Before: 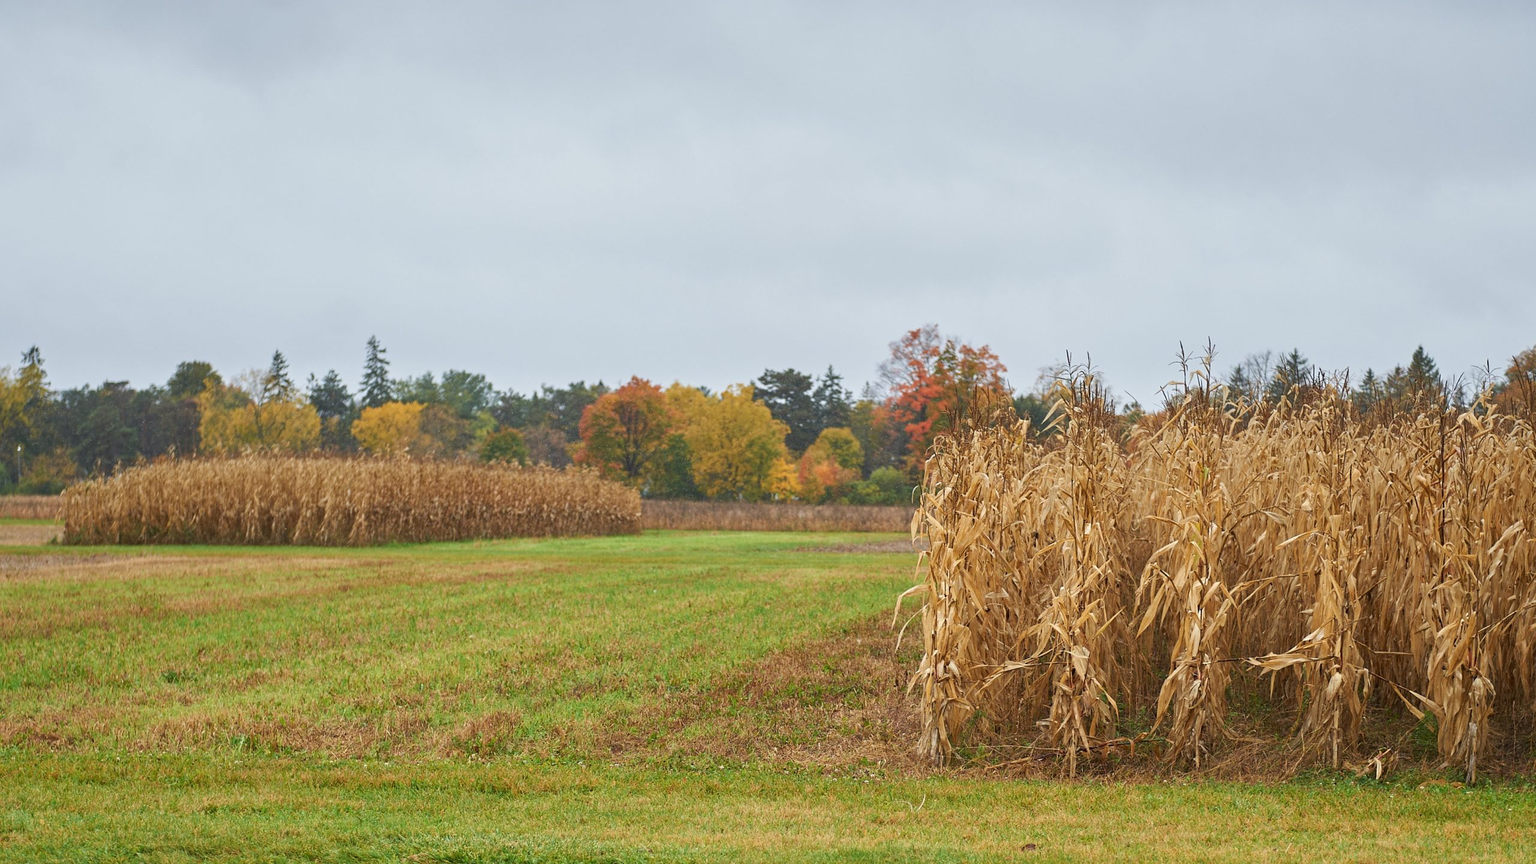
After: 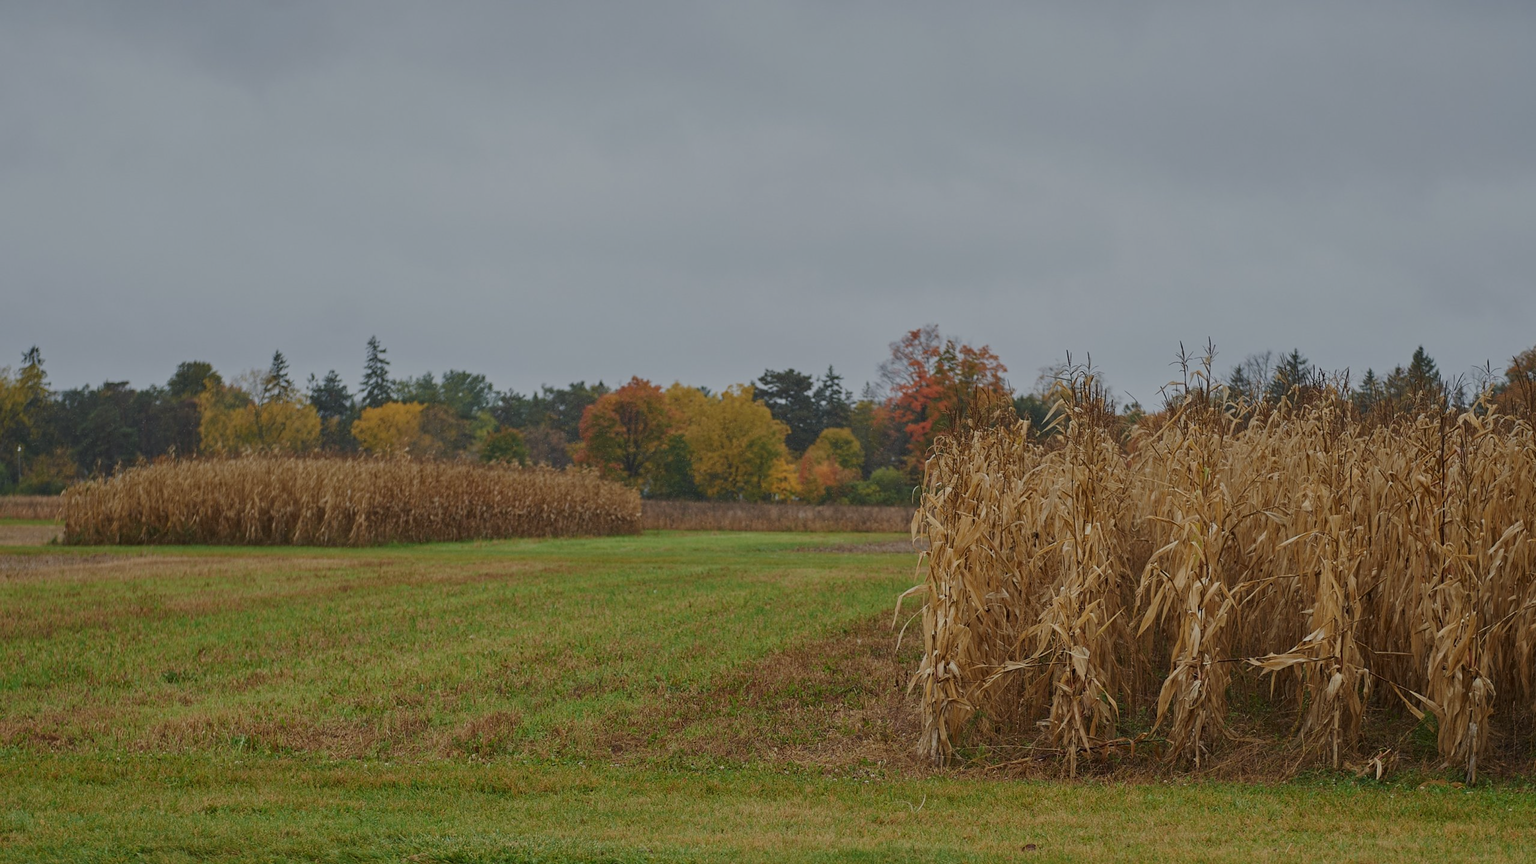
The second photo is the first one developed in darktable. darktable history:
color balance: on, module defaults
exposure: exposure -0.492 EV
